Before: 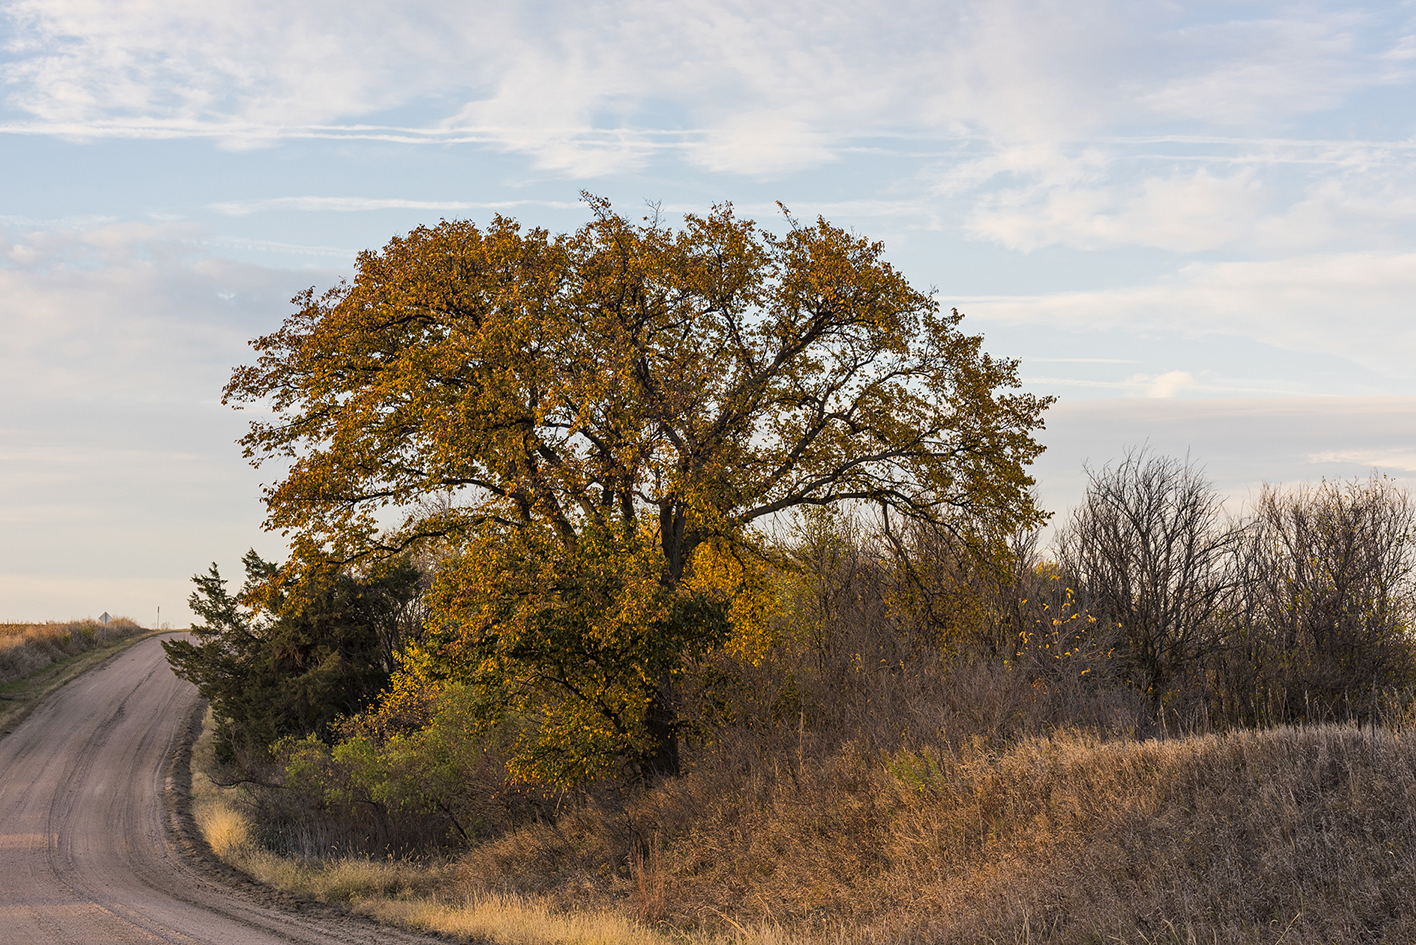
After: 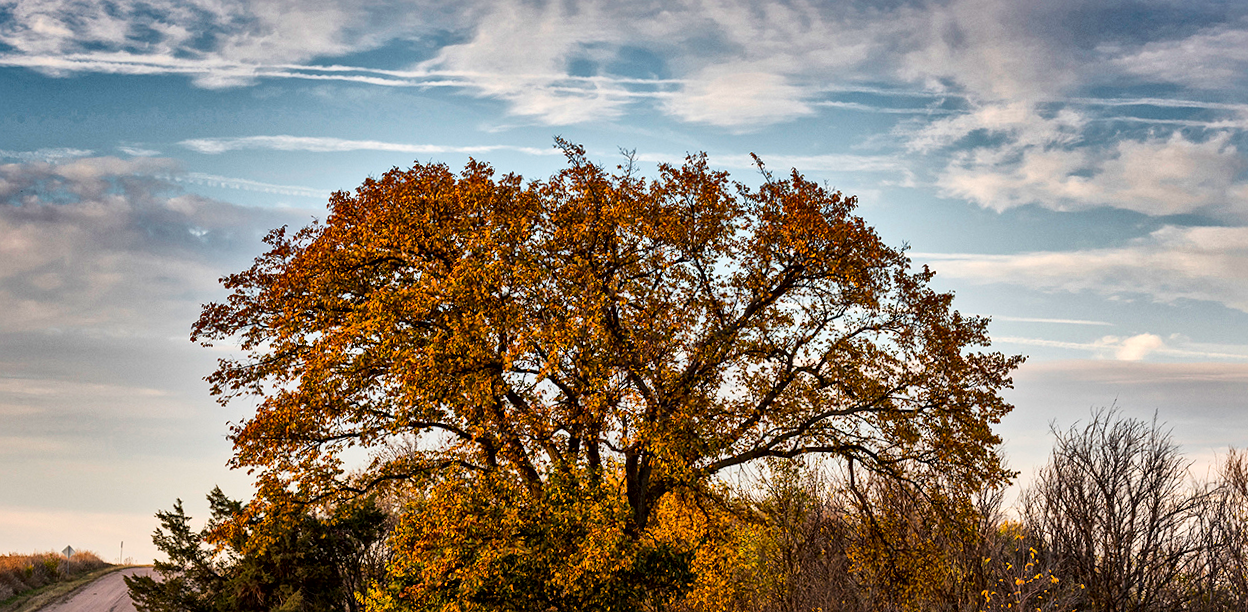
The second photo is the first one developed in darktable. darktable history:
crop: left 1.509%, top 3.452%, right 7.696%, bottom 28.452%
shadows and highlights: shadows 20.91, highlights -82.73, soften with gaussian
local contrast: mode bilateral grid, contrast 20, coarseness 19, detail 163%, midtone range 0.2
rotate and perspective: rotation 1.57°, crop left 0.018, crop right 0.982, crop top 0.039, crop bottom 0.961
contrast brightness saturation: contrast 0.18, saturation 0.3
